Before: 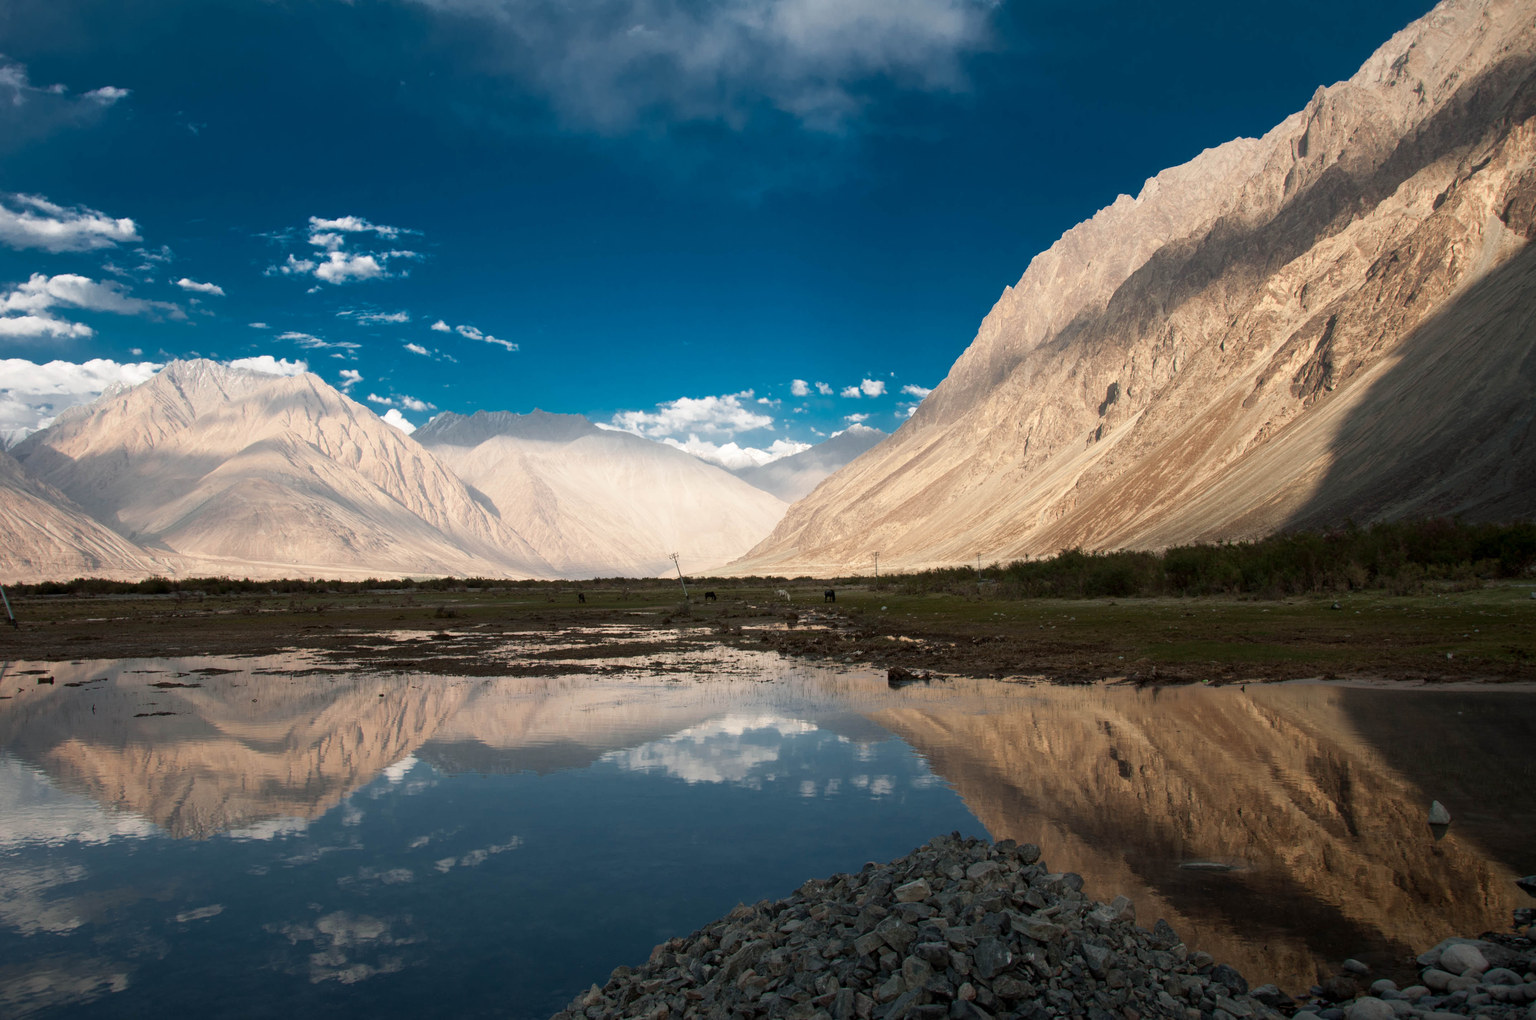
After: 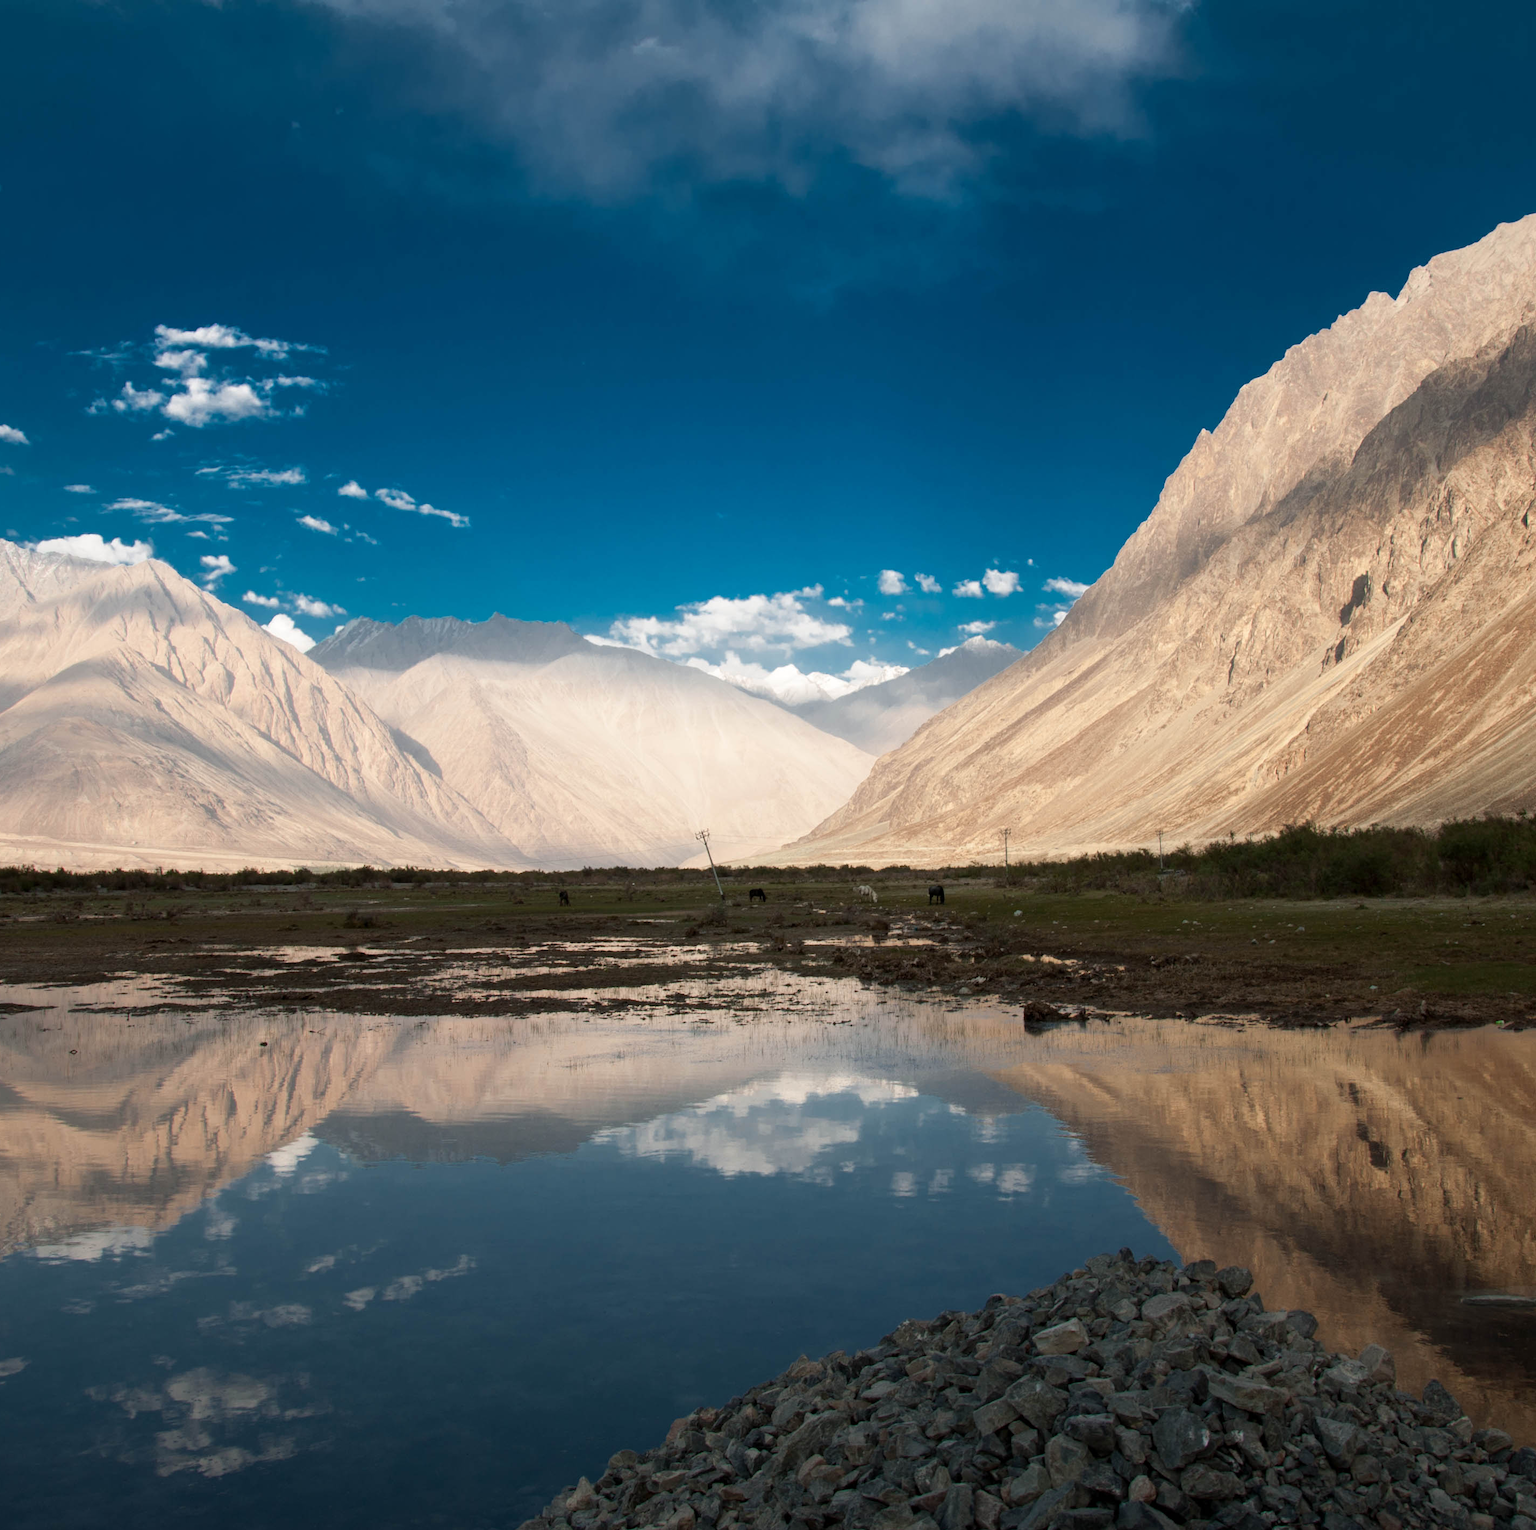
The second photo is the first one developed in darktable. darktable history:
crop and rotate: left 13.427%, right 19.928%
